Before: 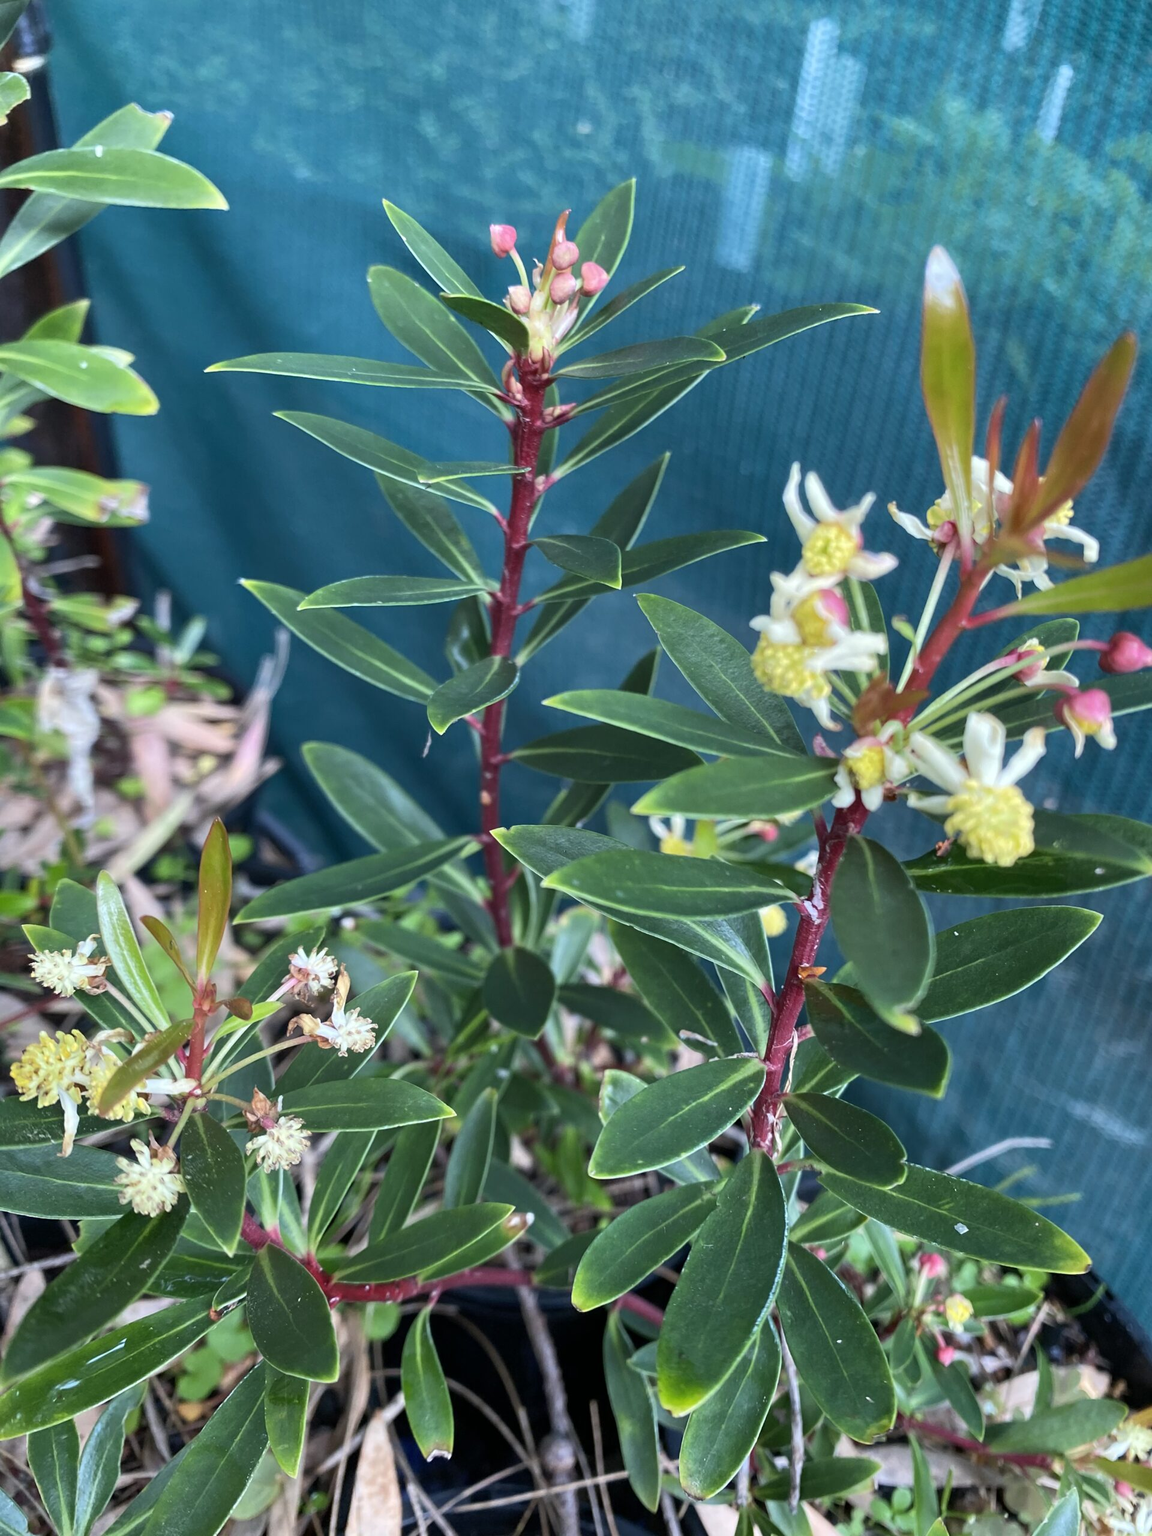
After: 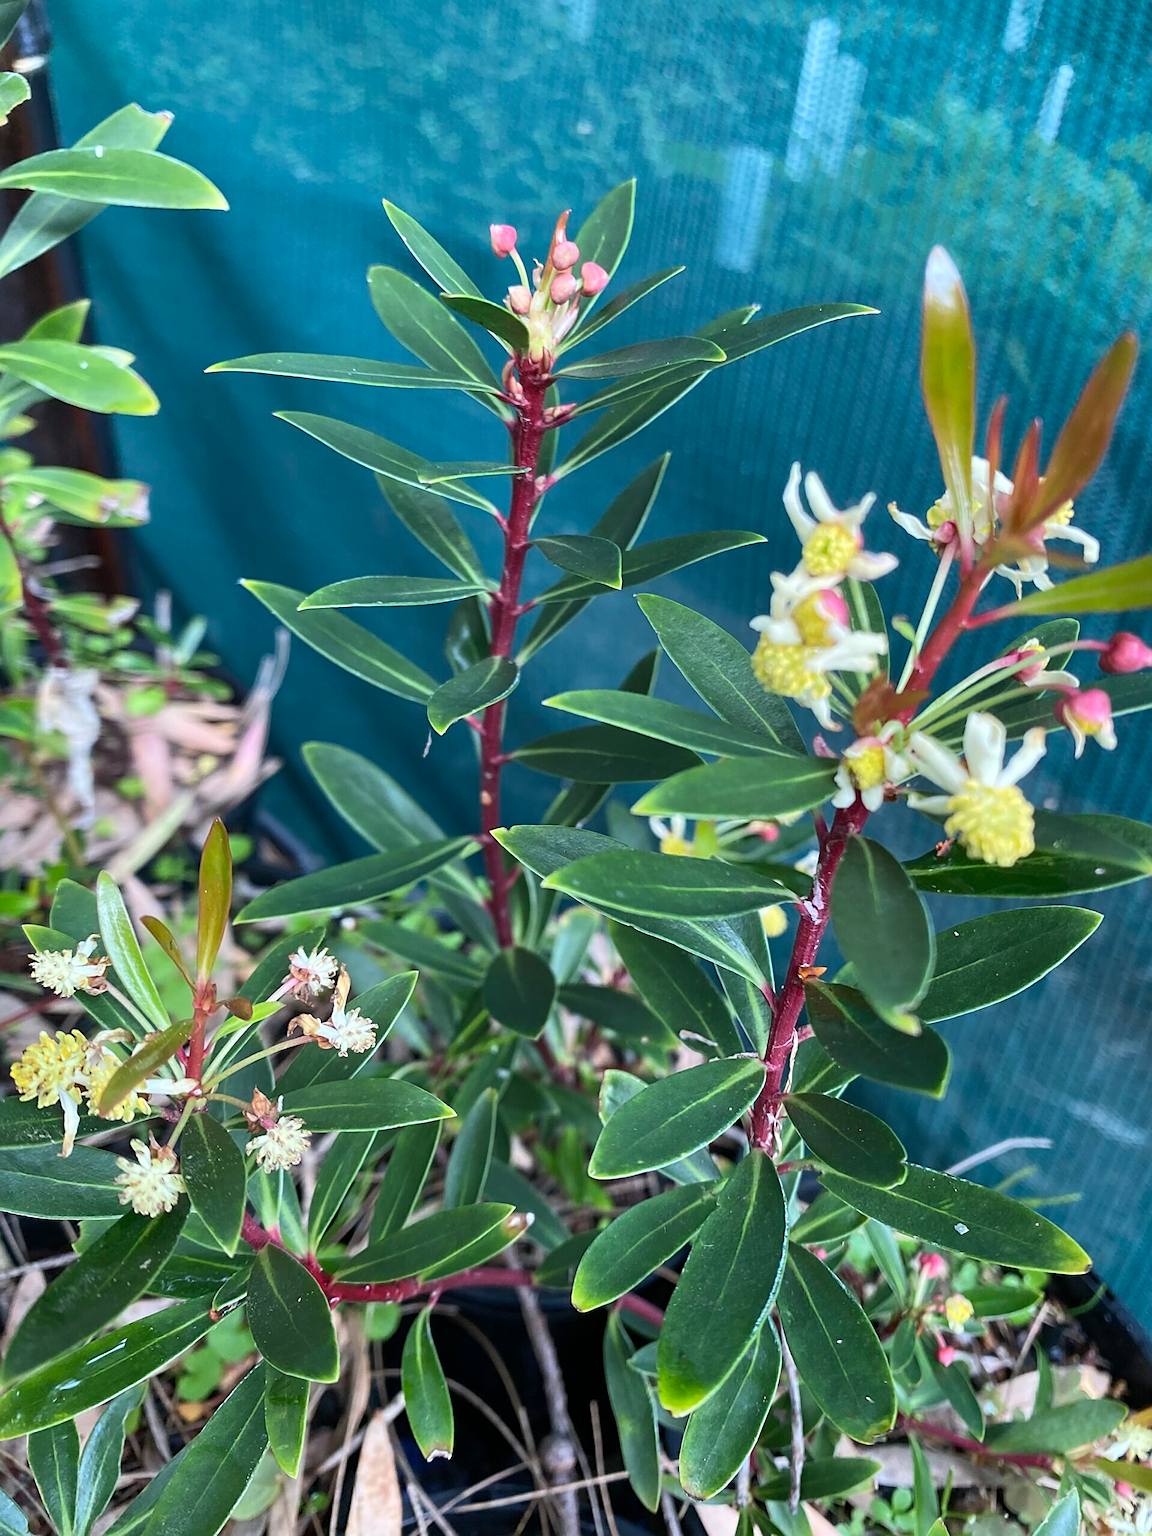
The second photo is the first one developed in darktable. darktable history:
sharpen: on, module defaults
contrast brightness saturation: contrast 0.097, brightness 0.021, saturation 0.016
